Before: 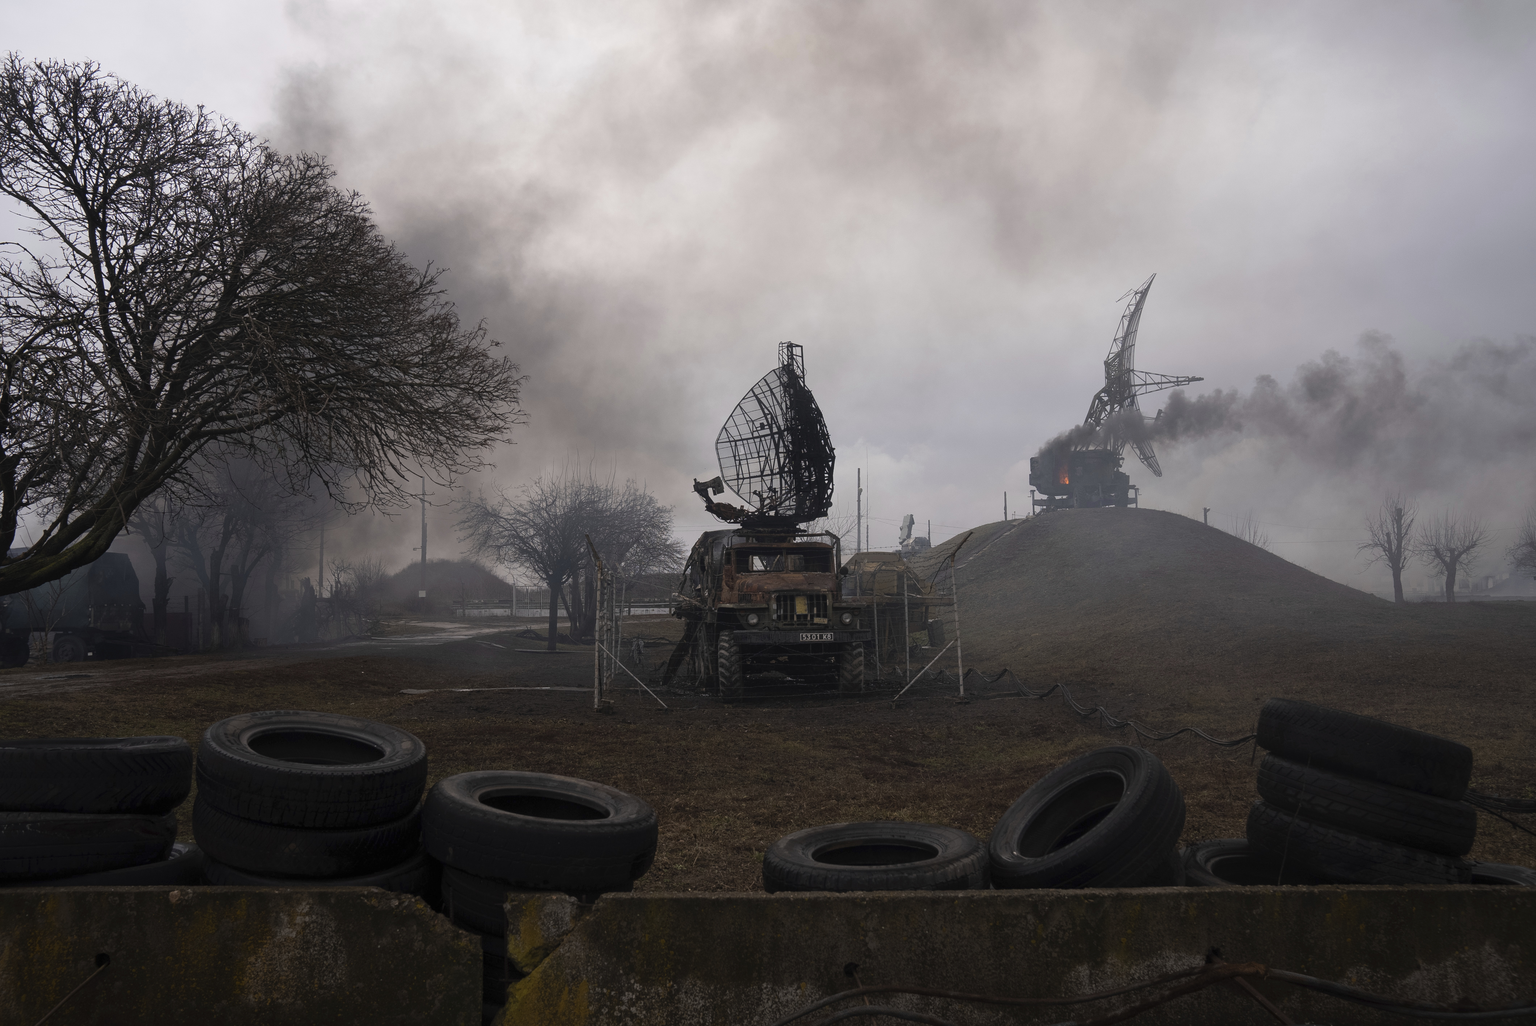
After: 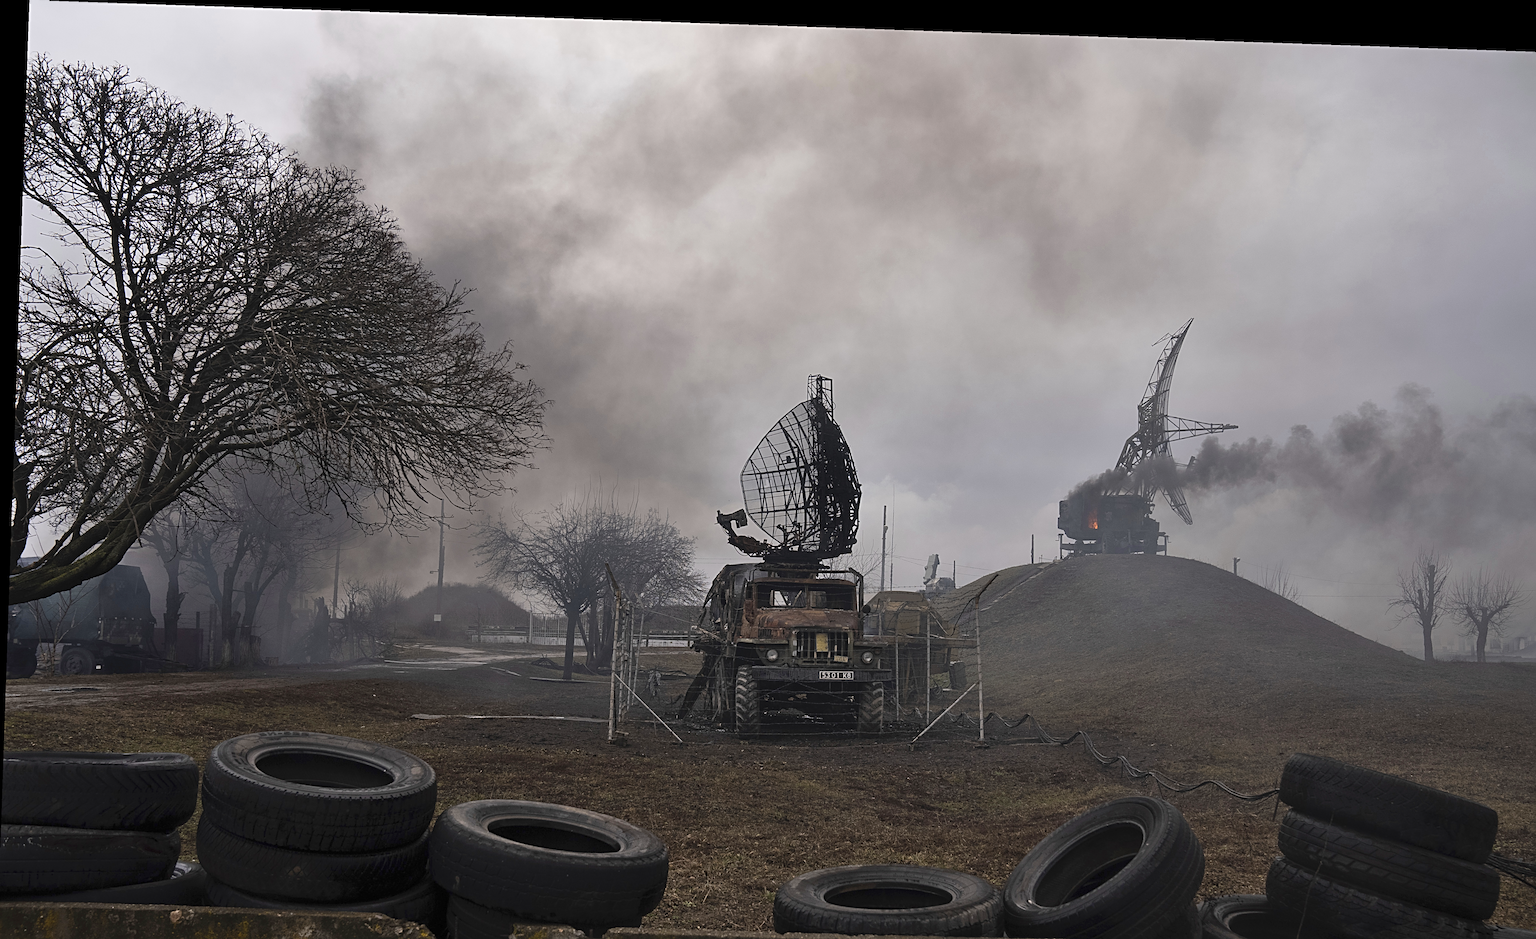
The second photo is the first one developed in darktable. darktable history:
sharpen: radius 4
crop and rotate: angle 0.2°, left 0.275%, right 3.127%, bottom 14.18%
rotate and perspective: rotation 2.17°, automatic cropping off
shadows and highlights: low approximation 0.01, soften with gaussian
